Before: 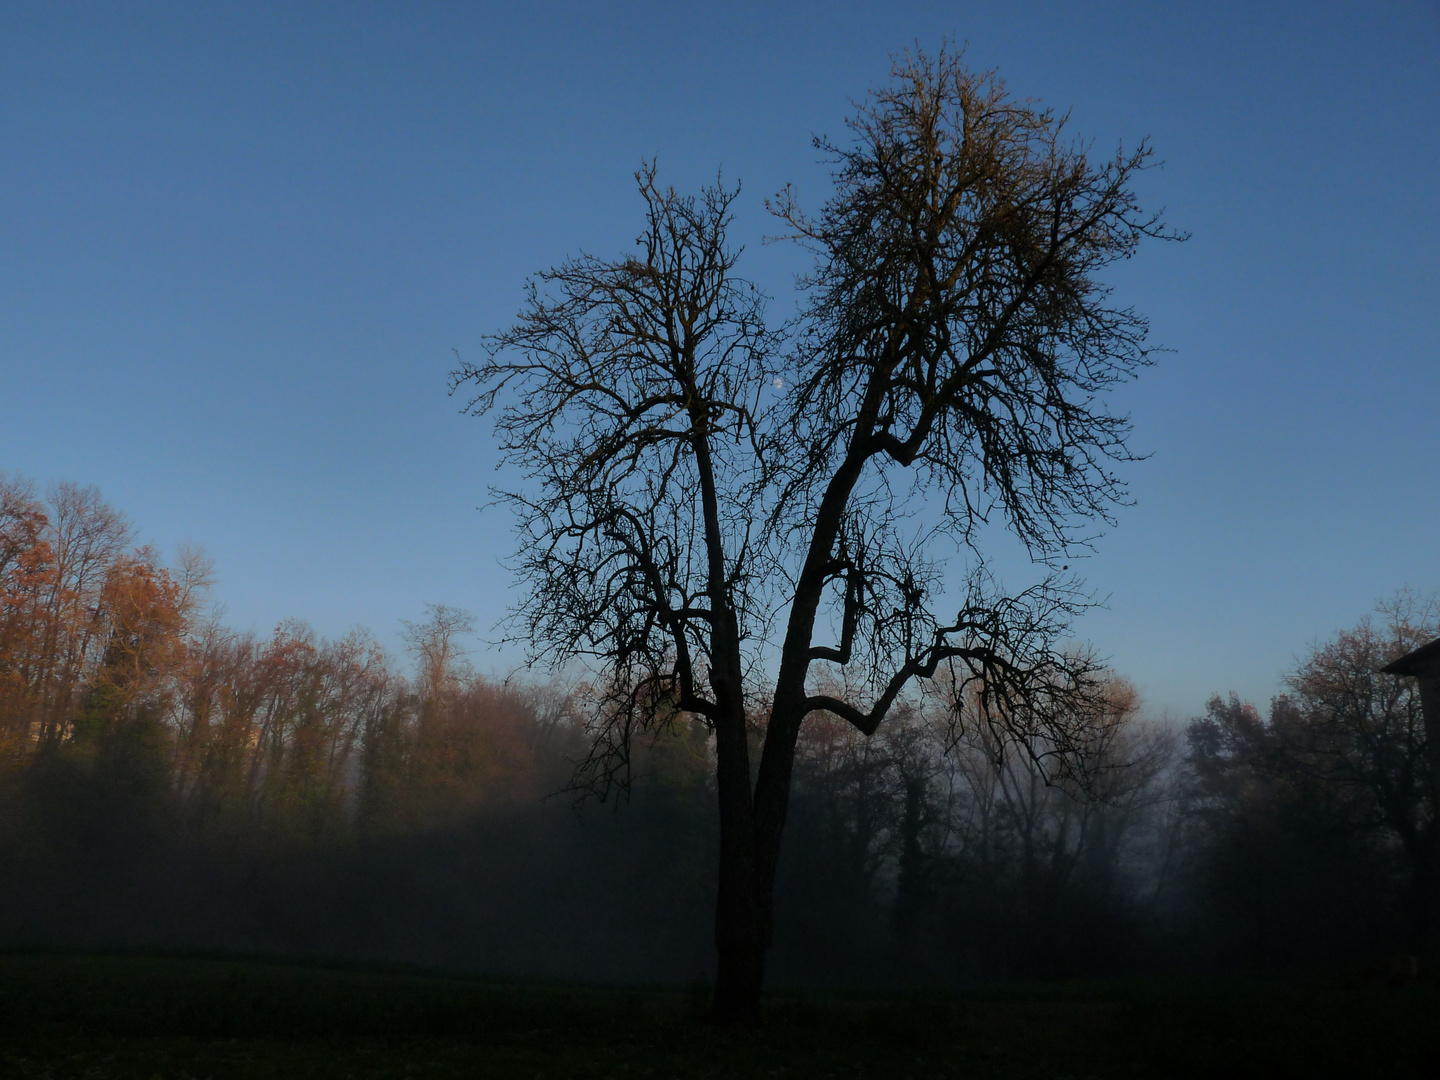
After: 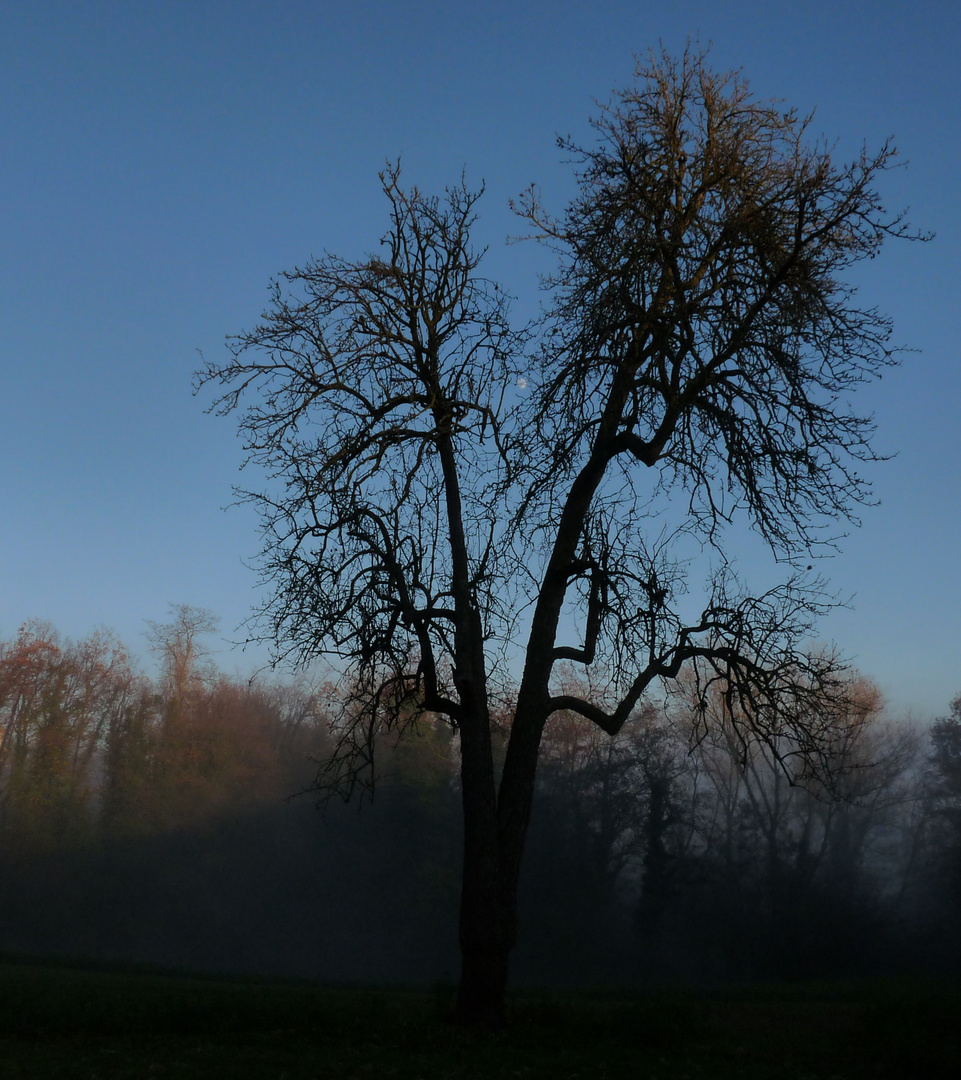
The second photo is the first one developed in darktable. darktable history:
crop and rotate: left 17.831%, right 15.43%
